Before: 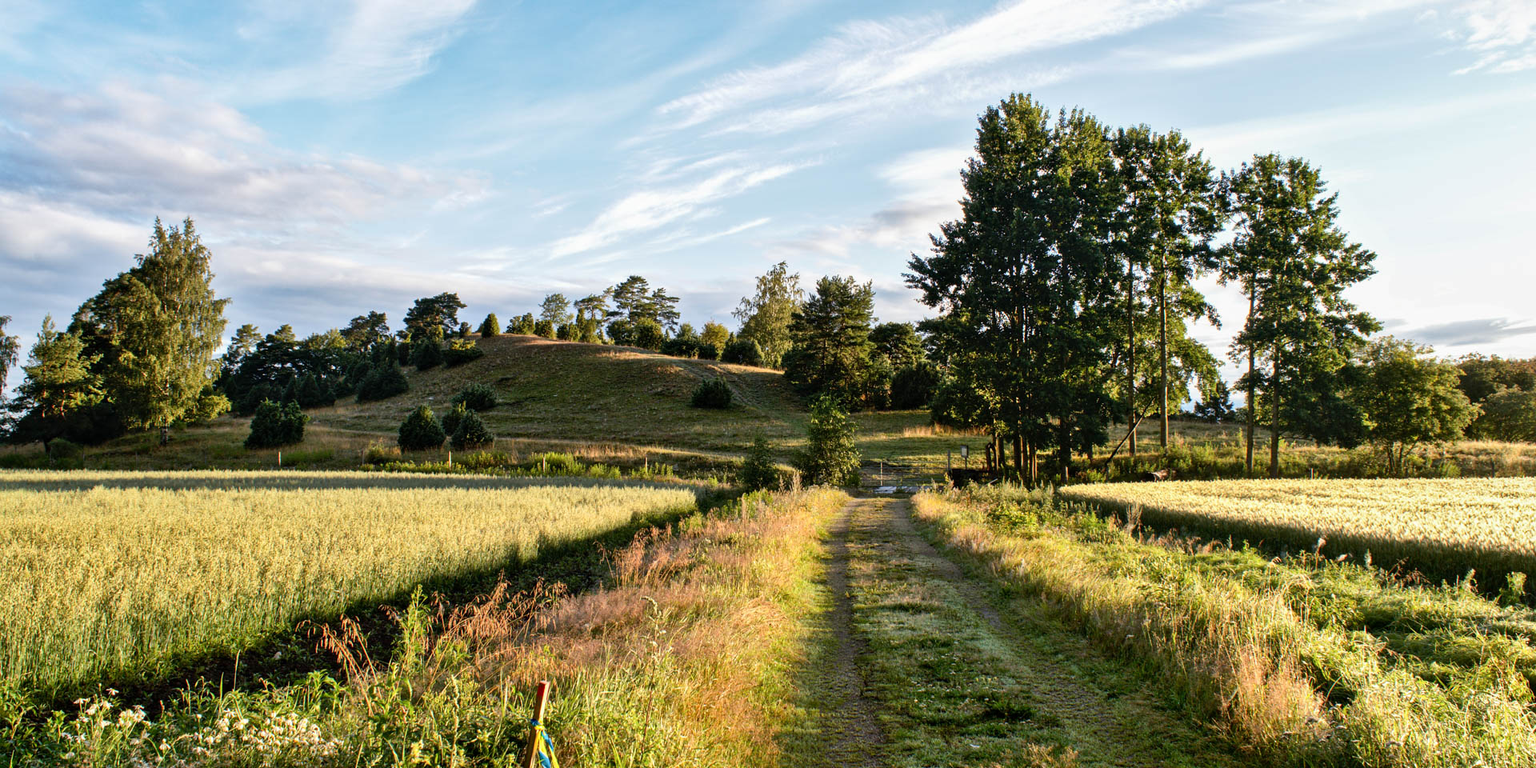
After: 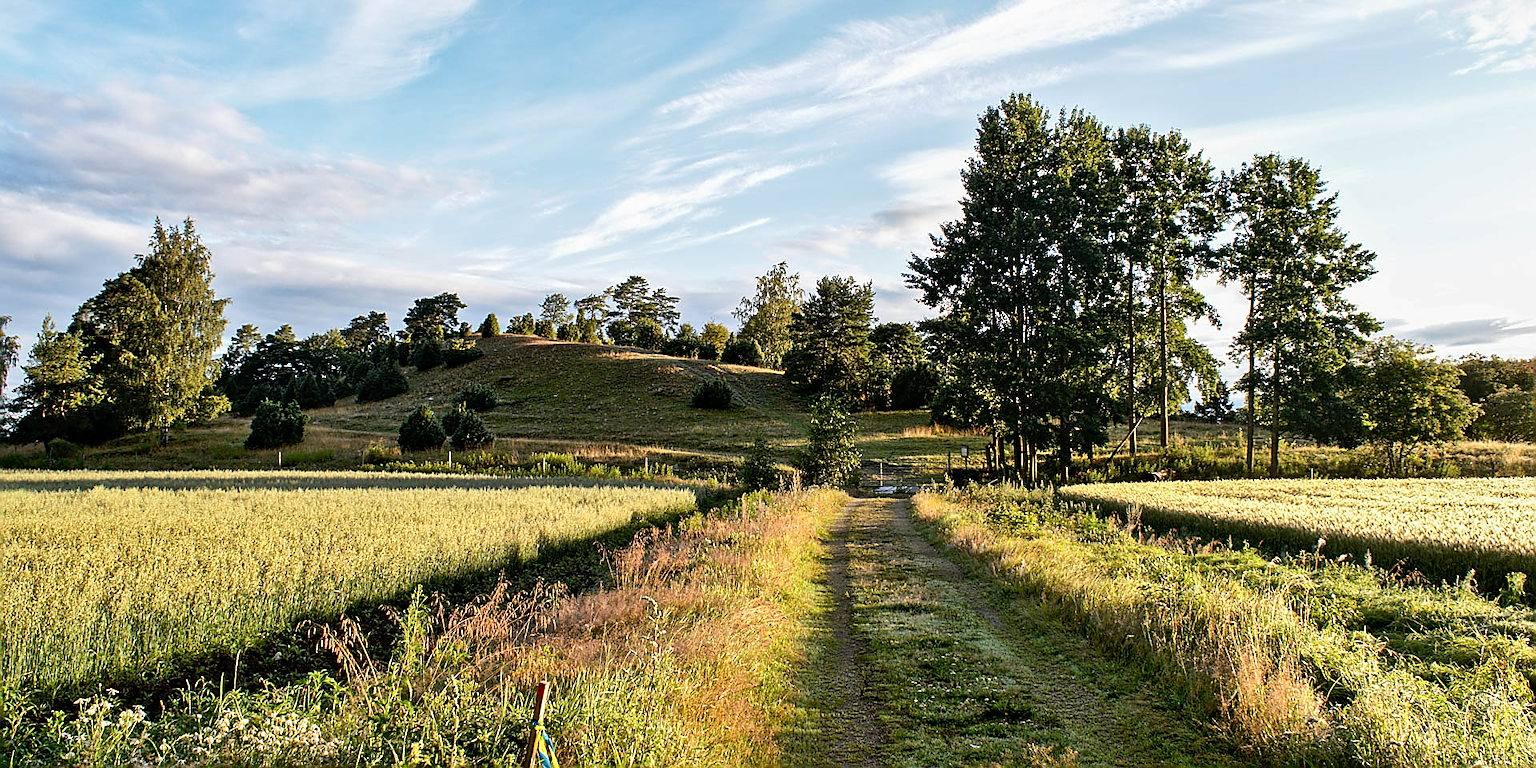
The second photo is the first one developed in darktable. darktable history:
sharpen: radius 1.4, amount 1.25, threshold 0.7
exposure: black level correction 0.002, compensate highlight preservation false
